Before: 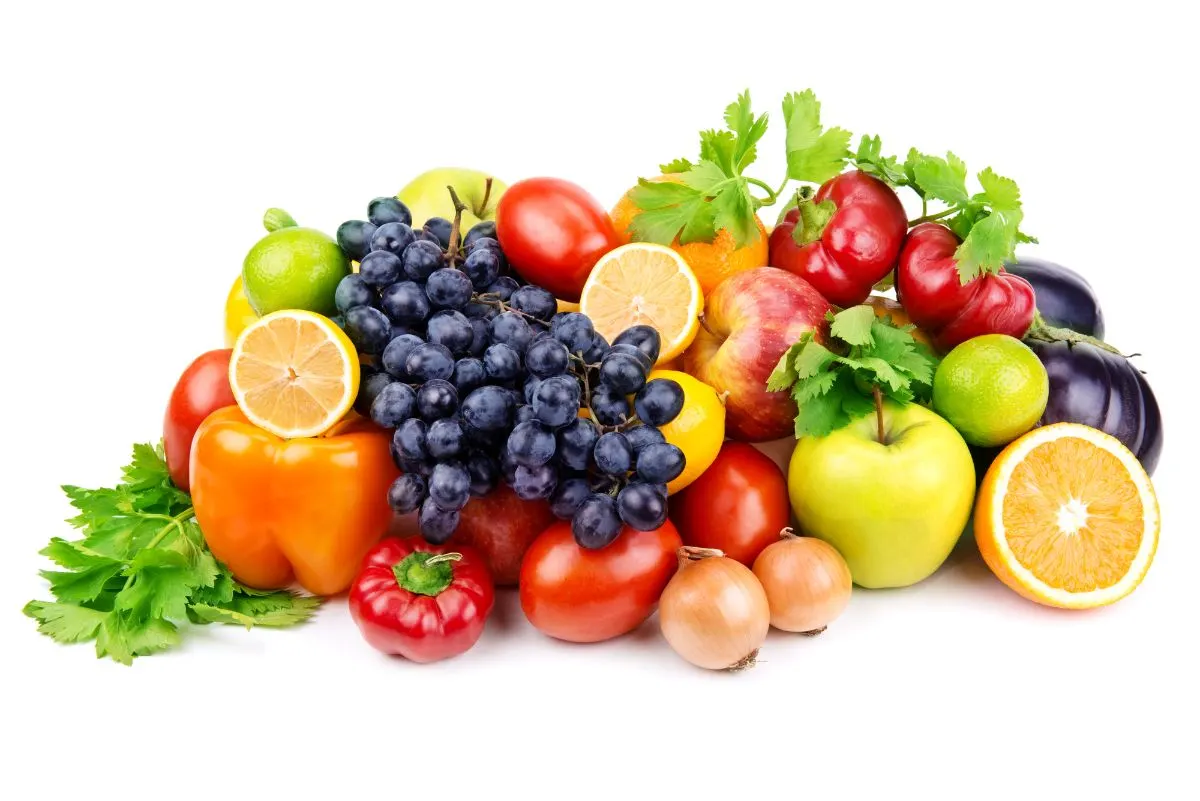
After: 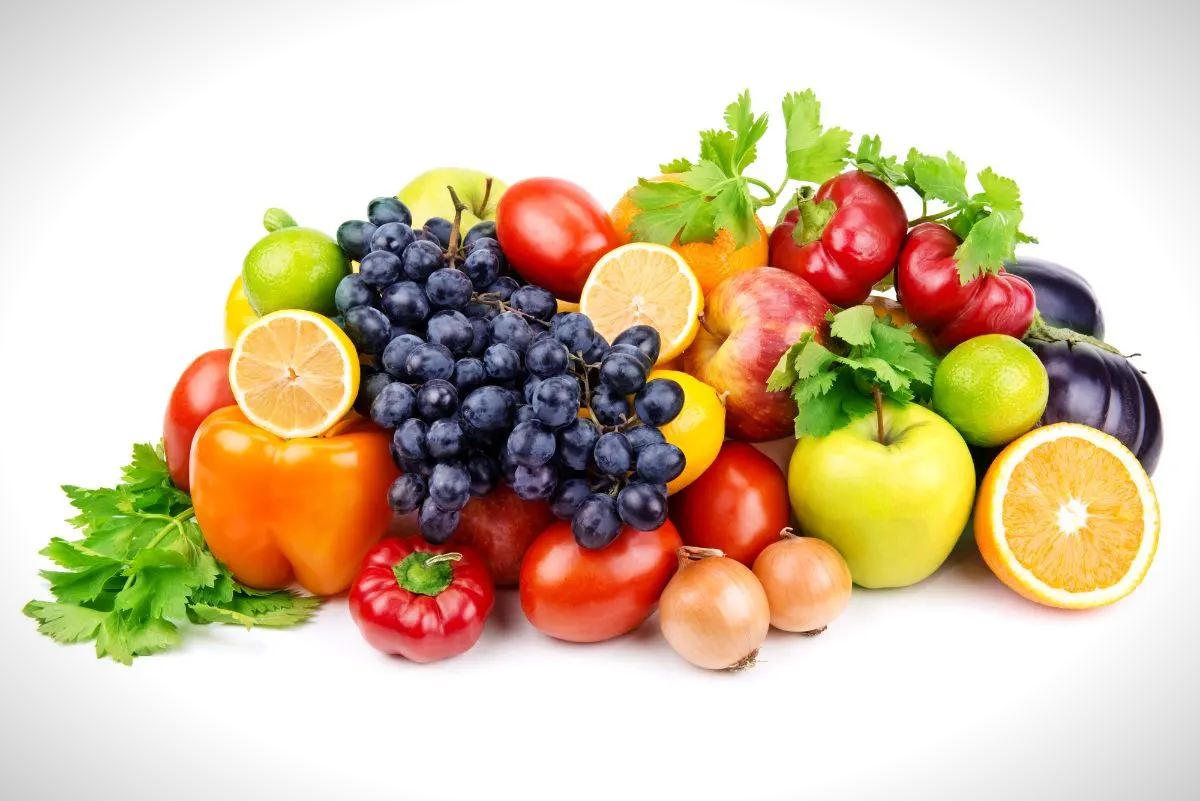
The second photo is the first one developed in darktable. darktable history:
vignetting: fall-off start 99.98%, width/height ratio 1.321, unbound false
